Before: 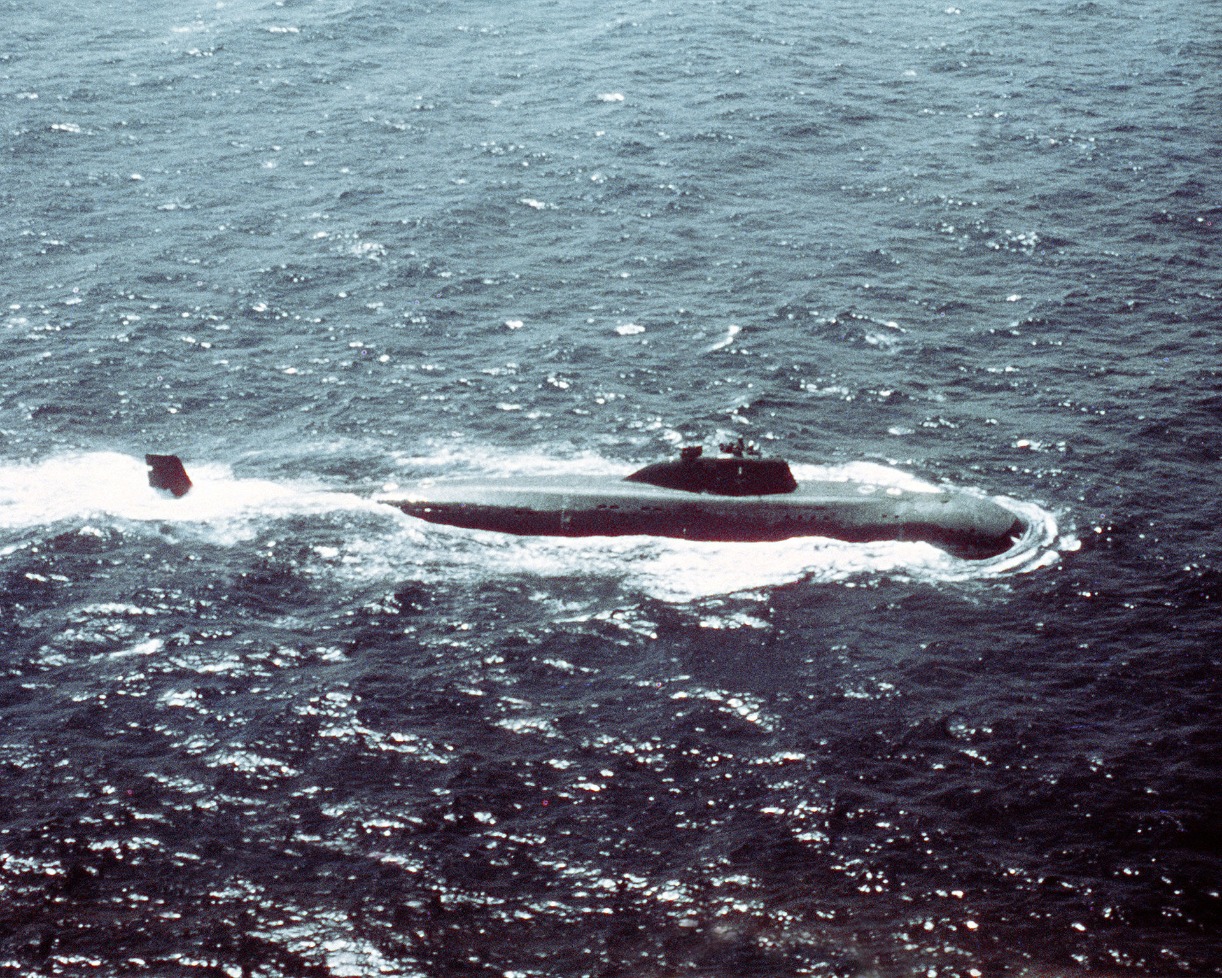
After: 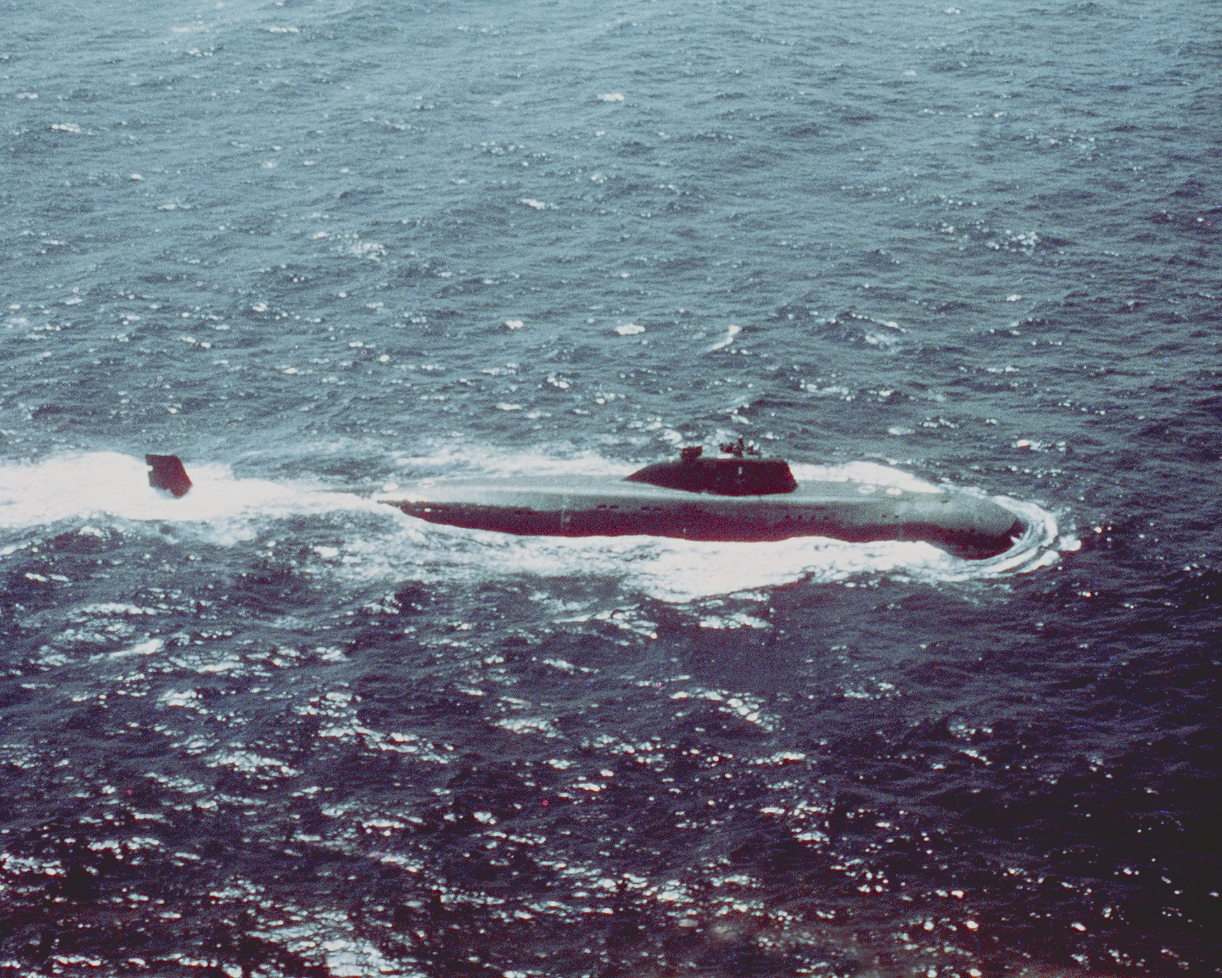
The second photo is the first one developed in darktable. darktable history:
contrast brightness saturation: contrast -0.28
exposure: black level correction 0.011, compensate highlight preservation false
levels: levels [0, 0.492, 0.984]
